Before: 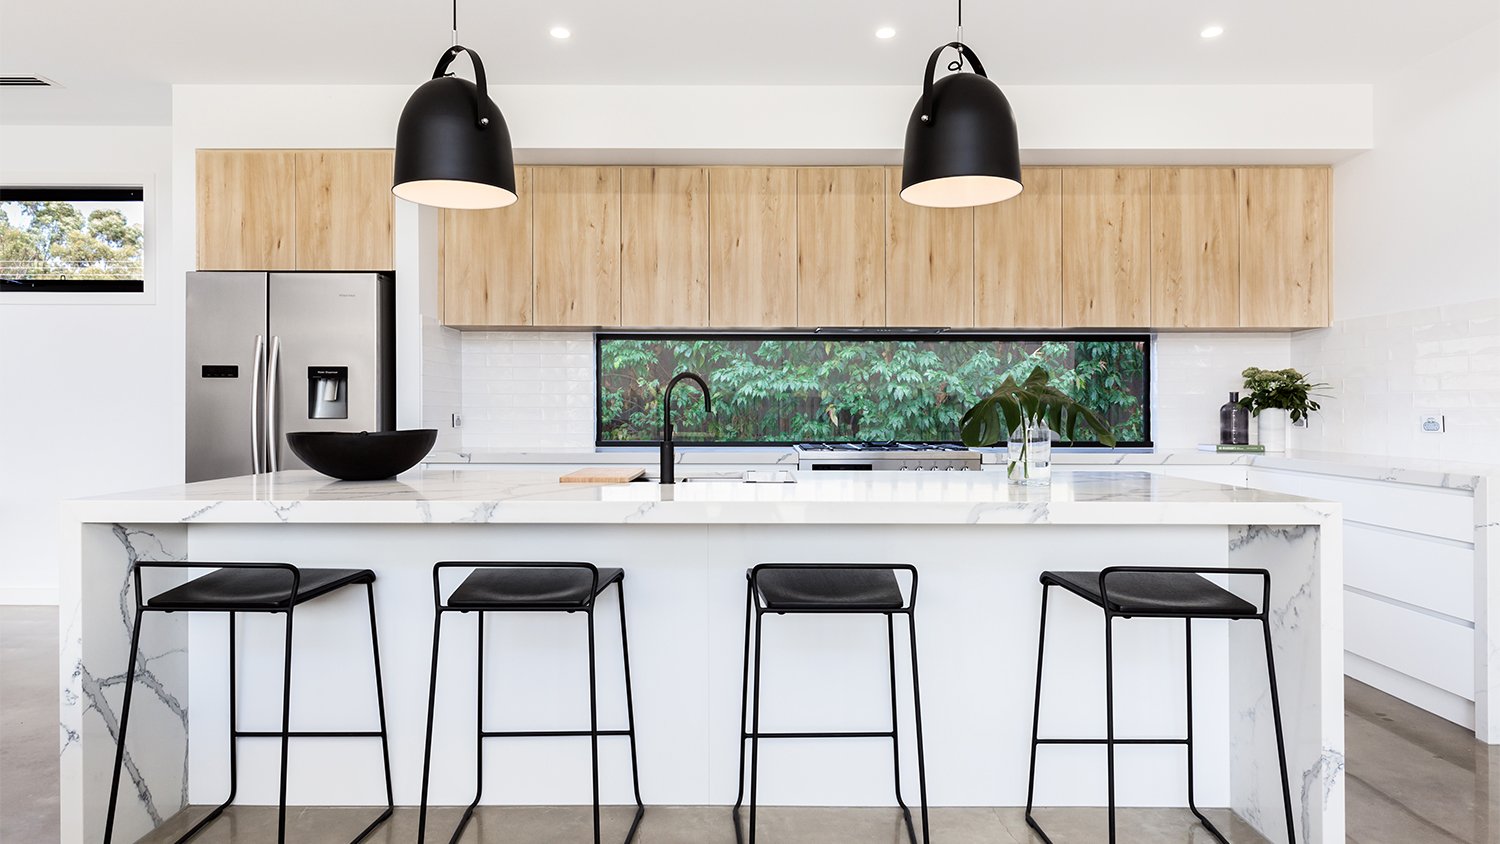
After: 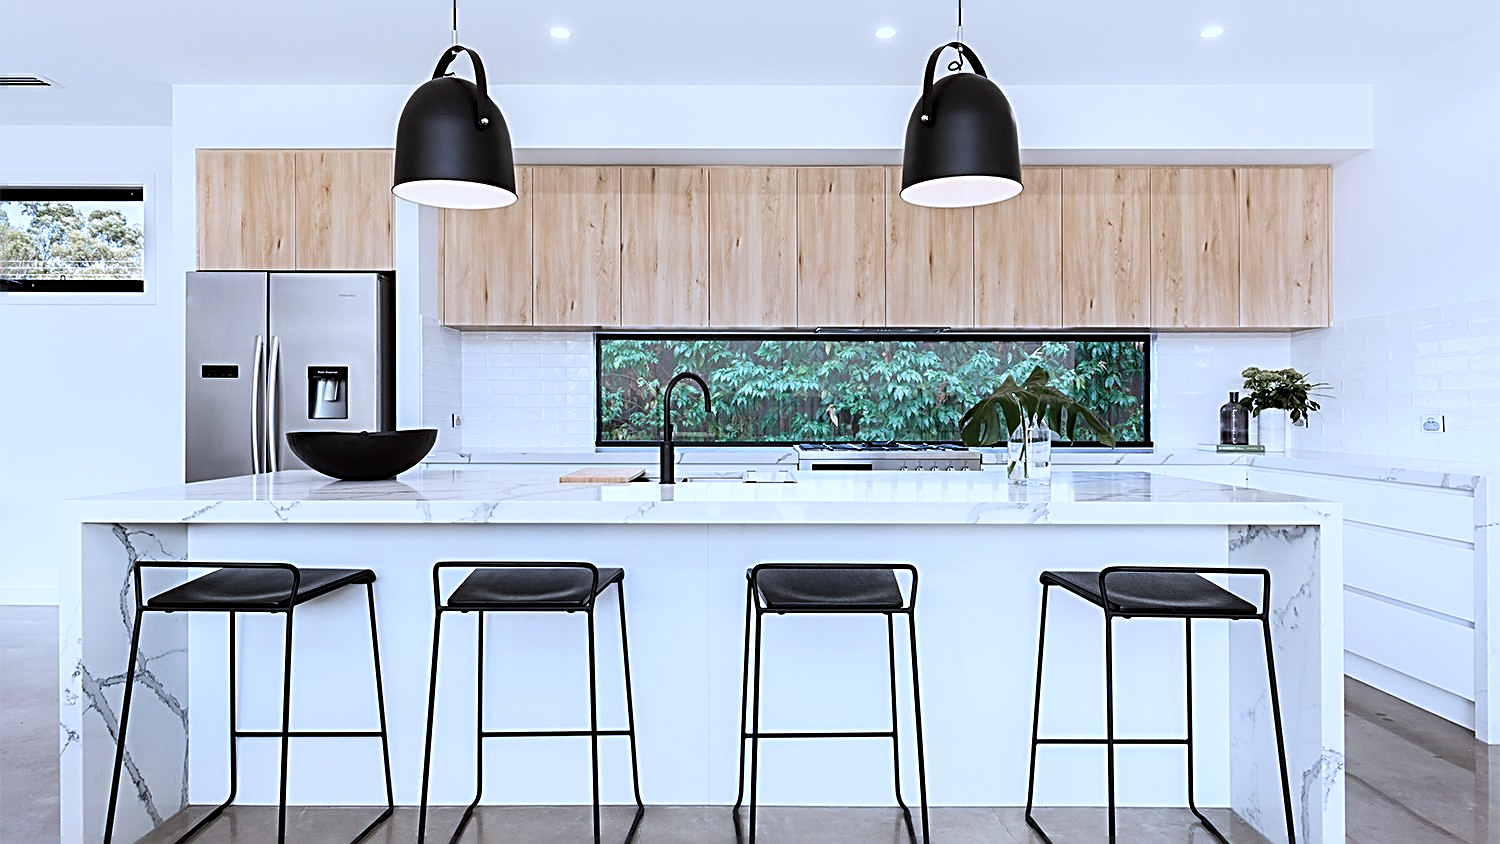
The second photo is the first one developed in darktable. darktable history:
color correction: highlights a* -1.94, highlights b* -18.57
sharpen: radius 2.819, amount 0.705
